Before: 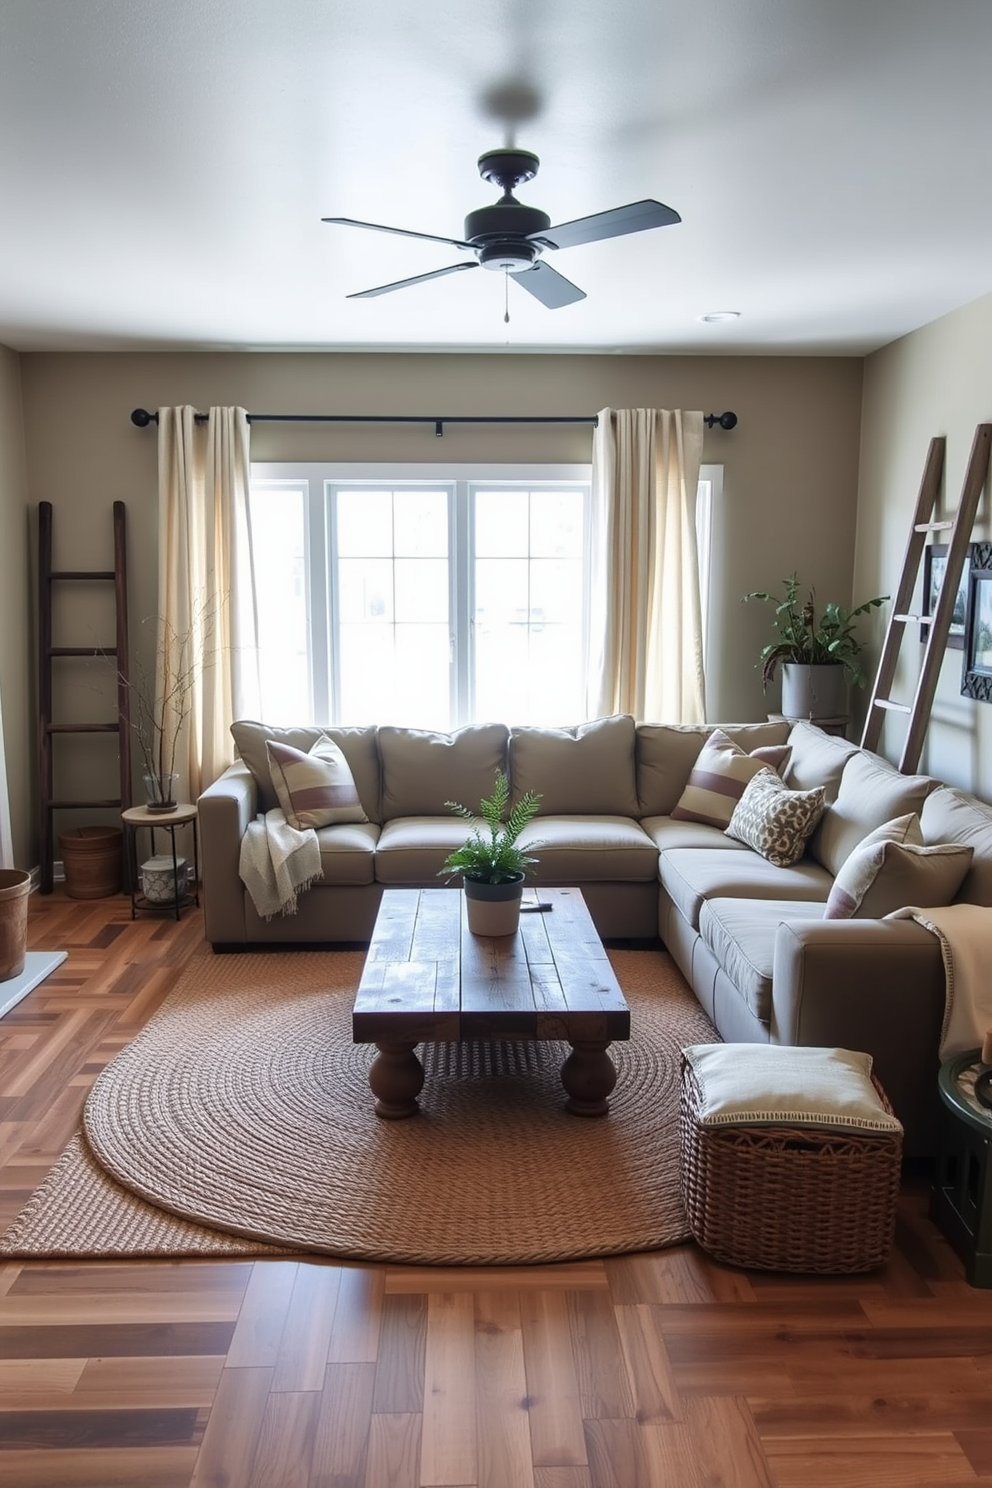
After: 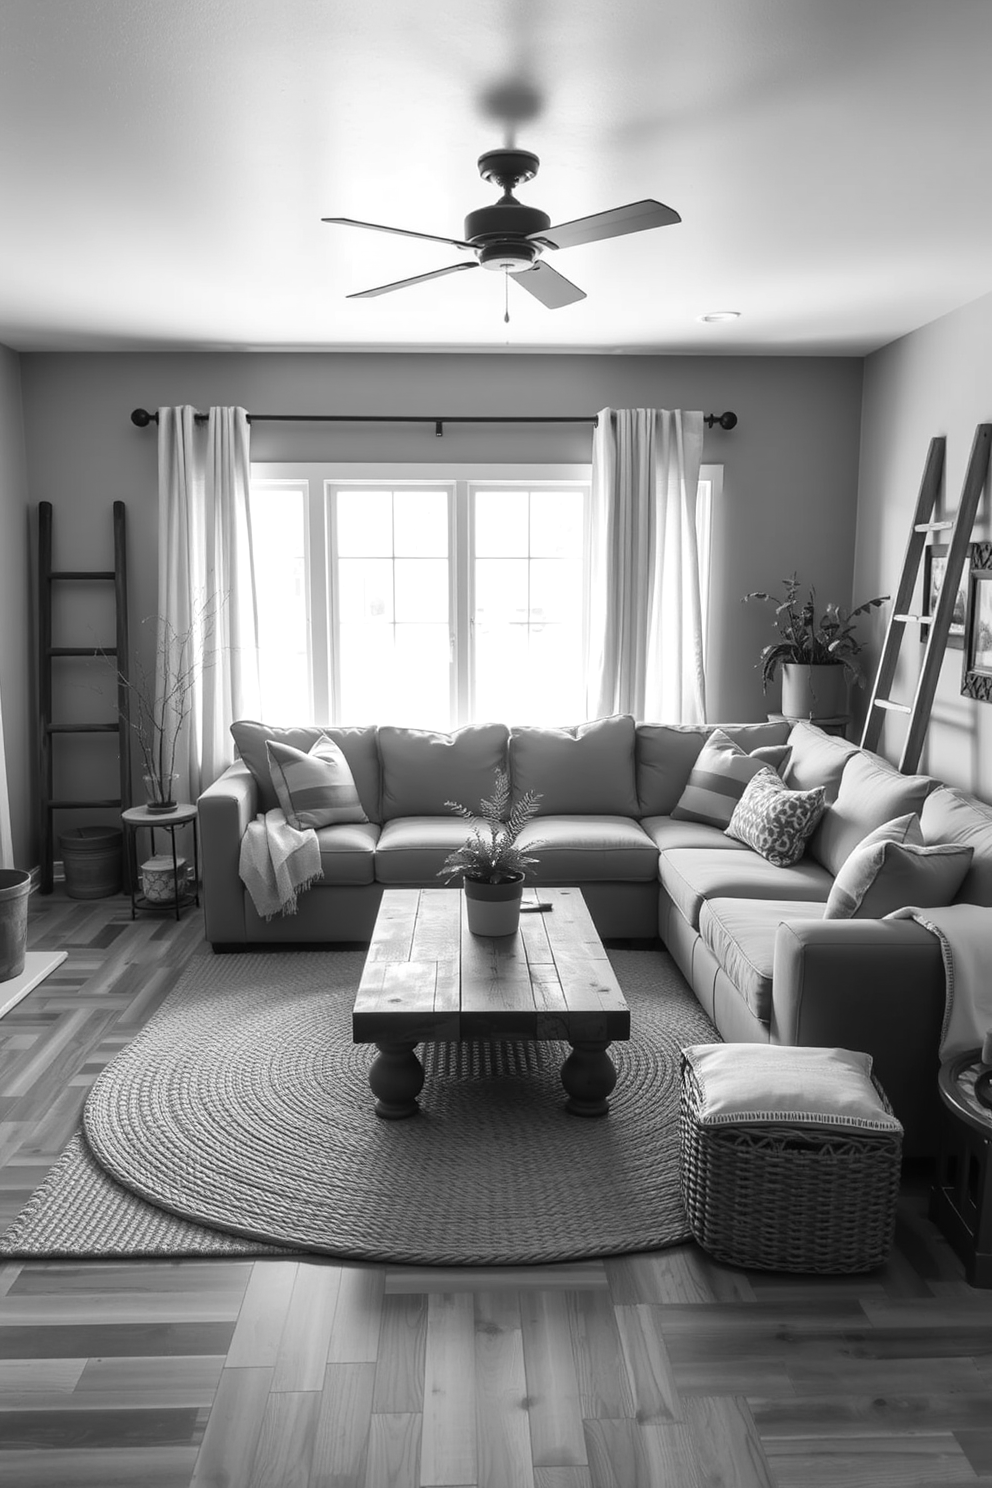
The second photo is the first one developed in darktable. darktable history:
monochrome: on, module defaults
exposure: exposure 0.081 EV, compensate highlight preservation false
